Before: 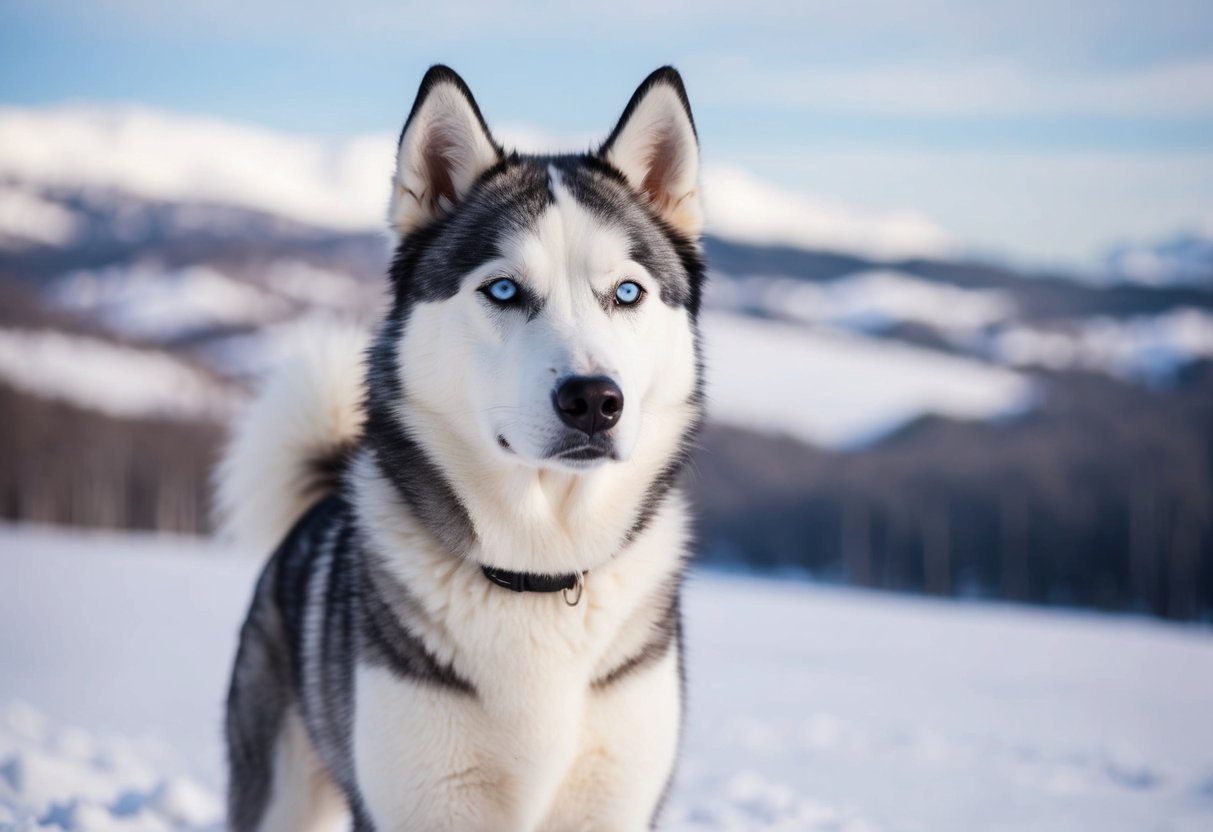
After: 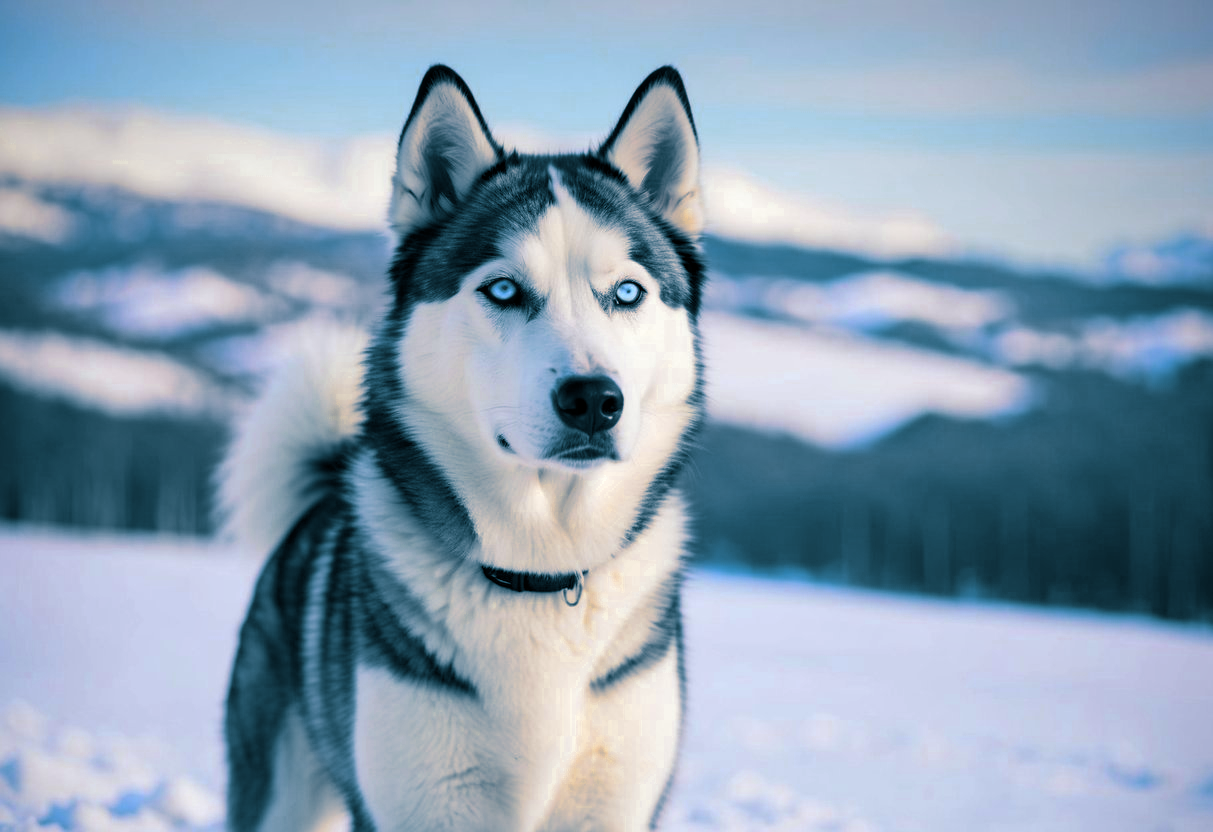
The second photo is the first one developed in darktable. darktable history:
split-toning: shadows › hue 212.4°, balance -70
contrast brightness saturation: saturation 0.13
haze removal: compatibility mode true, adaptive false
vignetting: fall-off start 97.52%, fall-off radius 100%, brightness -0.574, saturation 0, center (-0.027, 0.404), width/height ratio 1.368, unbound false
color zones: curves: ch0 [(0, 0.485) (0.178, 0.476) (0.261, 0.623) (0.411, 0.403) (0.708, 0.603) (0.934, 0.412)]; ch1 [(0.003, 0.485) (0.149, 0.496) (0.229, 0.584) (0.326, 0.551) (0.484, 0.262) (0.757, 0.643)]
tone equalizer: on, module defaults
